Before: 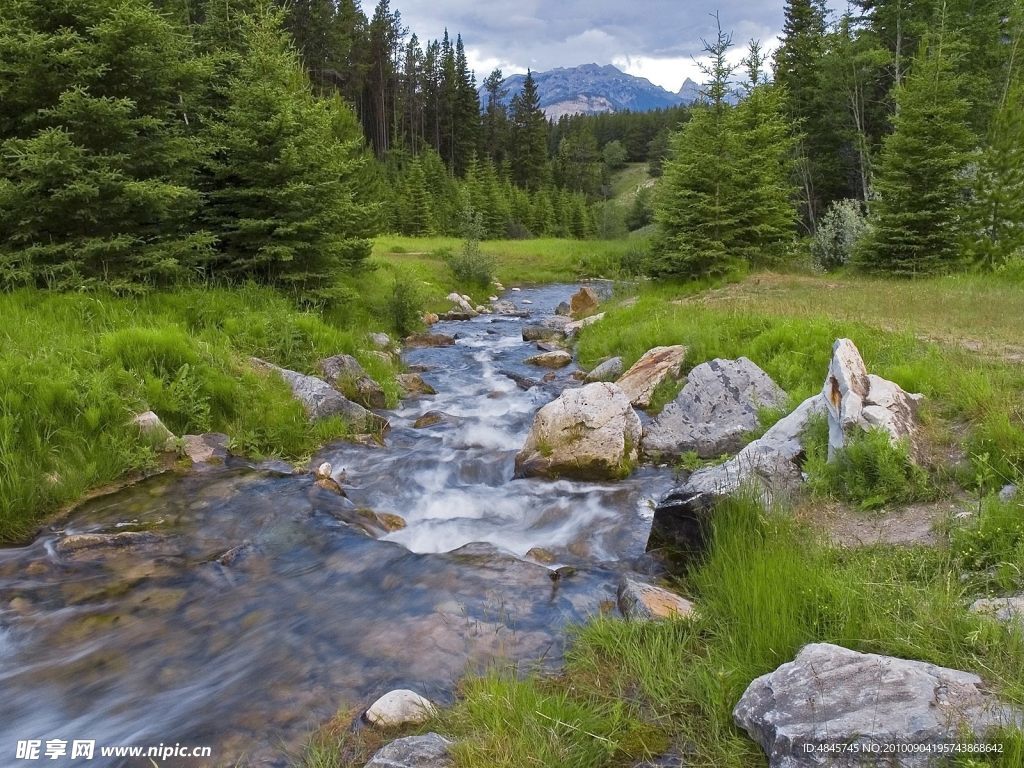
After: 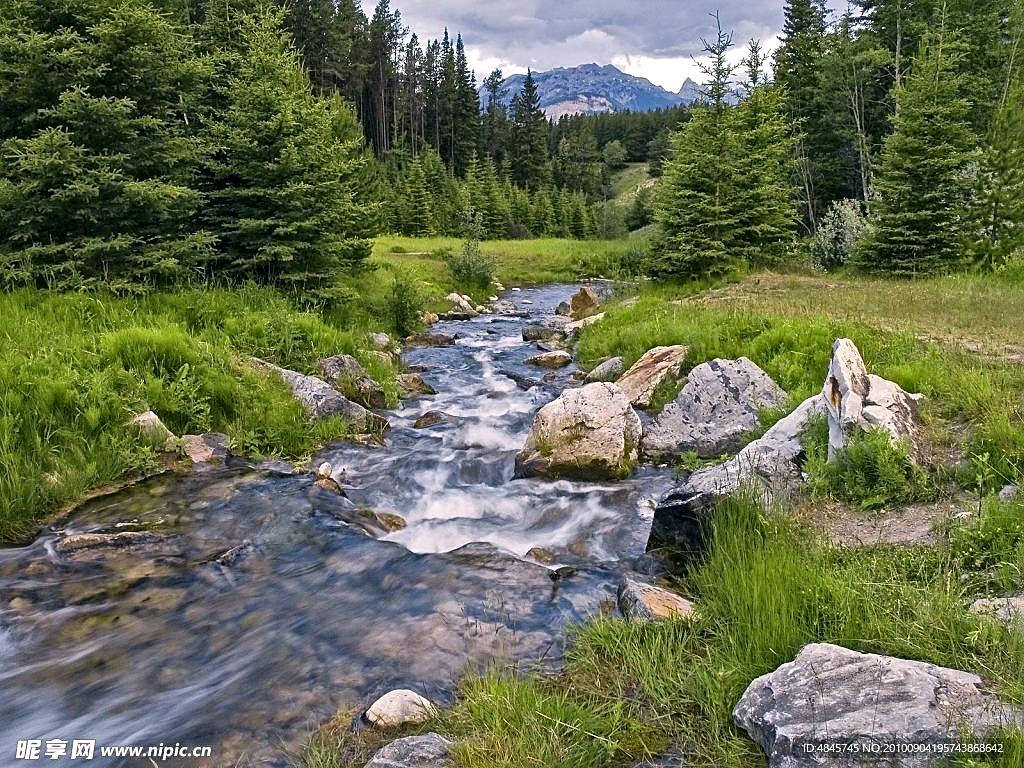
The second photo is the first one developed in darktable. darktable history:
local contrast: mode bilateral grid, contrast 20, coarseness 19, detail 163%, midtone range 0.2
color correction: highlights a* 5.38, highlights b* 5.3, shadows a* -4.26, shadows b* -5.11
sharpen: on, module defaults
